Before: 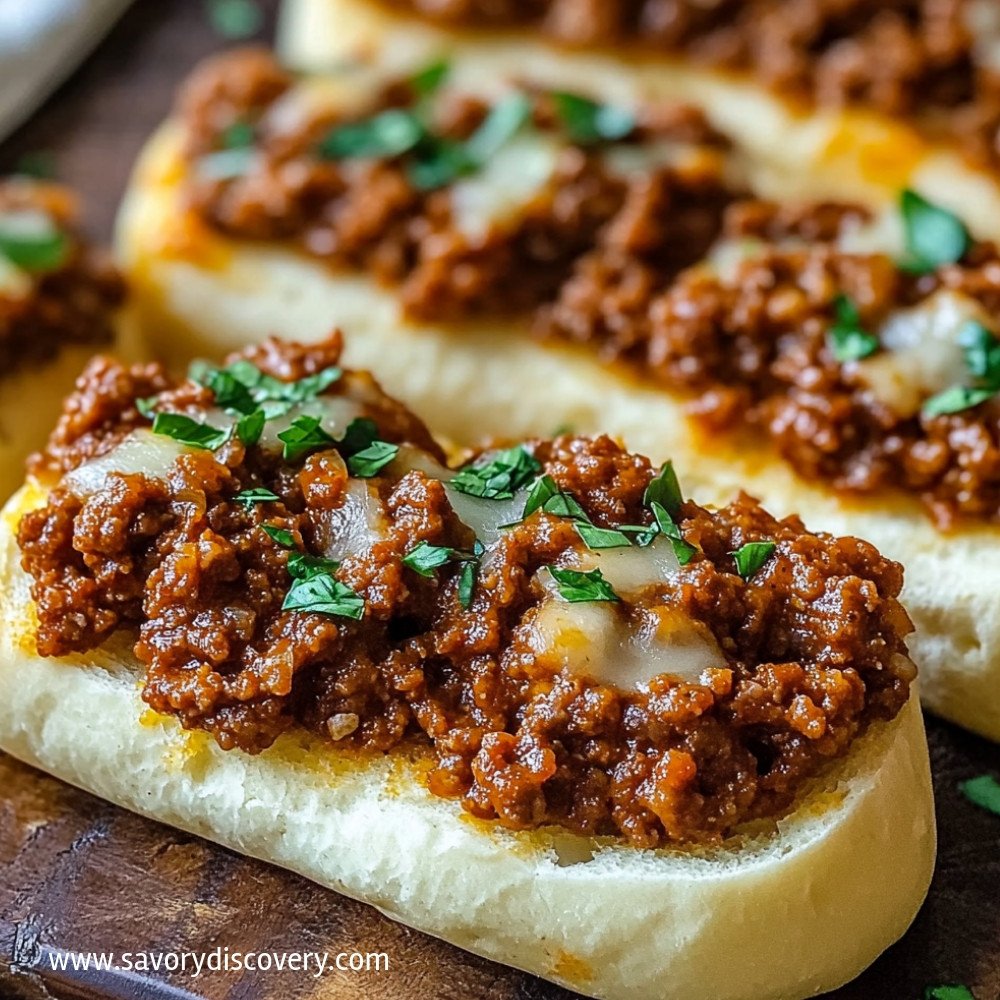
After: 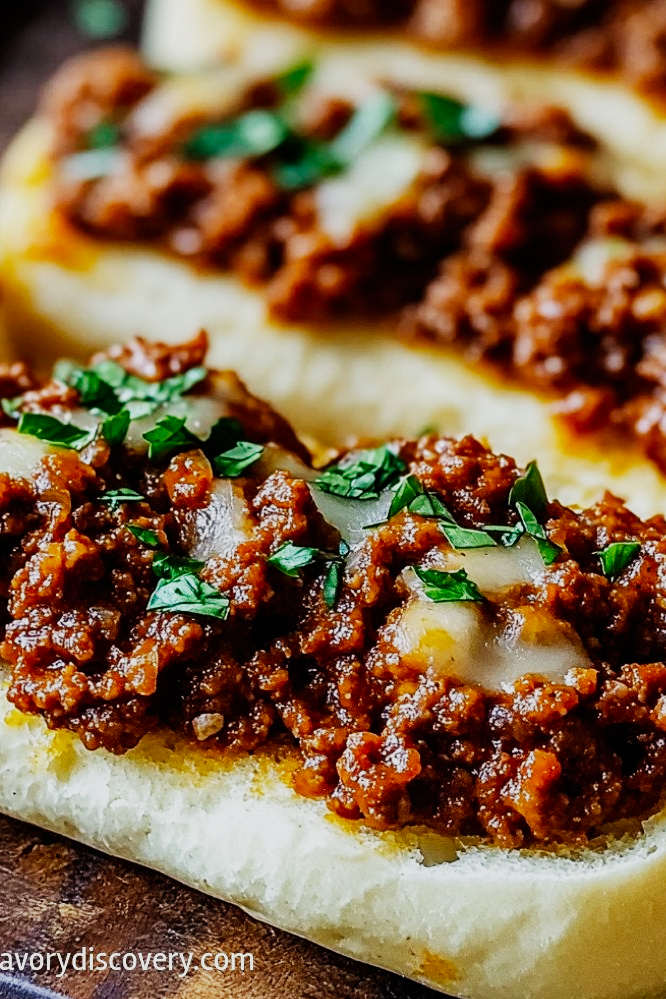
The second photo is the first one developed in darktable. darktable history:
sigmoid: contrast 1.8, skew -0.2, preserve hue 0%, red attenuation 0.1, red rotation 0.035, green attenuation 0.1, green rotation -0.017, blue attenuation 0.15, blue rotation -0.052, base primaries Rec2020
crop and rotate: left 13.537%, right 19.796%
